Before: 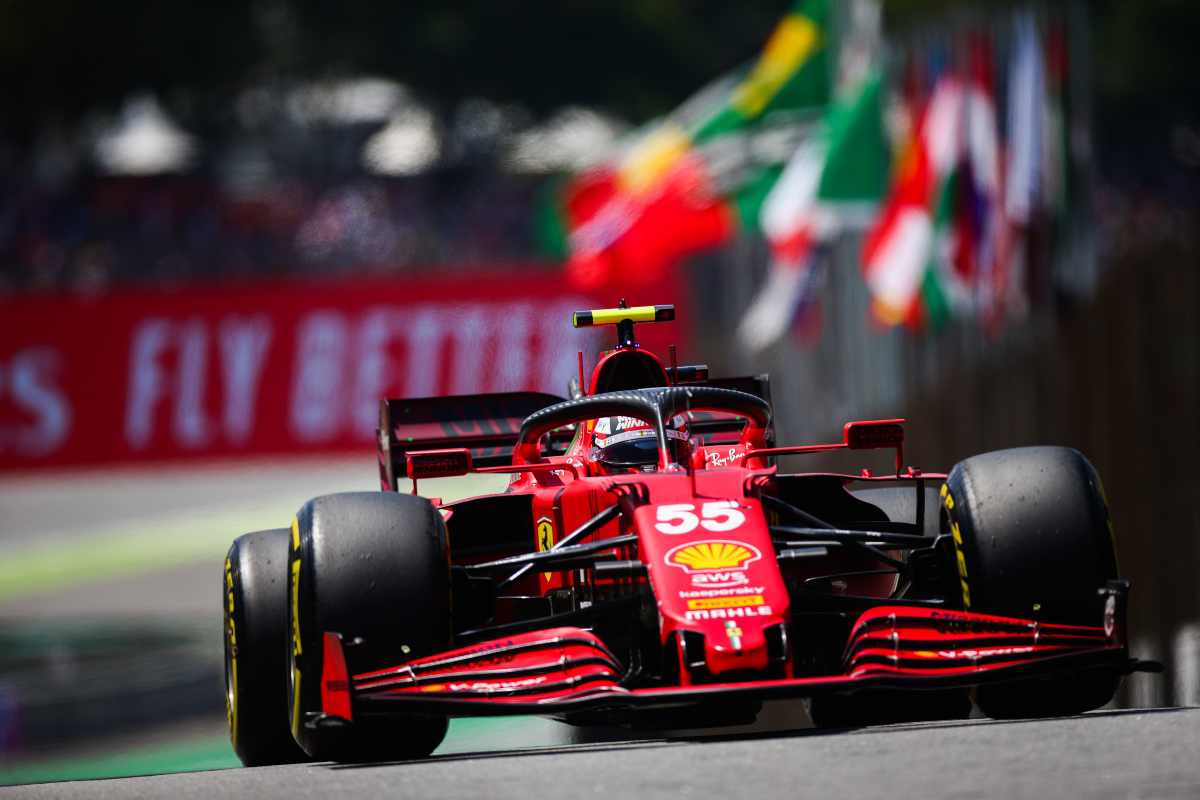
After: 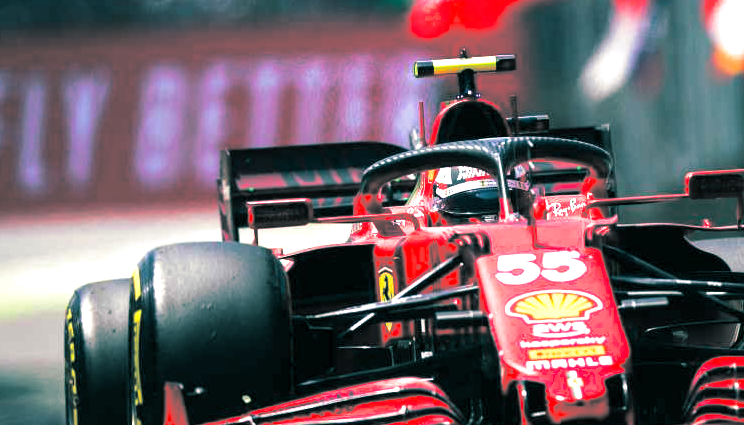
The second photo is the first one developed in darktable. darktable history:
split-toning: shadows › hue 186.43°, highlights › hue 49.29°, compress 30.29%
crop: left 13.312%, top 31.28%, right 24.627%, bottom 15.582%
exposure: exposure 0.943 EV, compensate highlight preservation false
